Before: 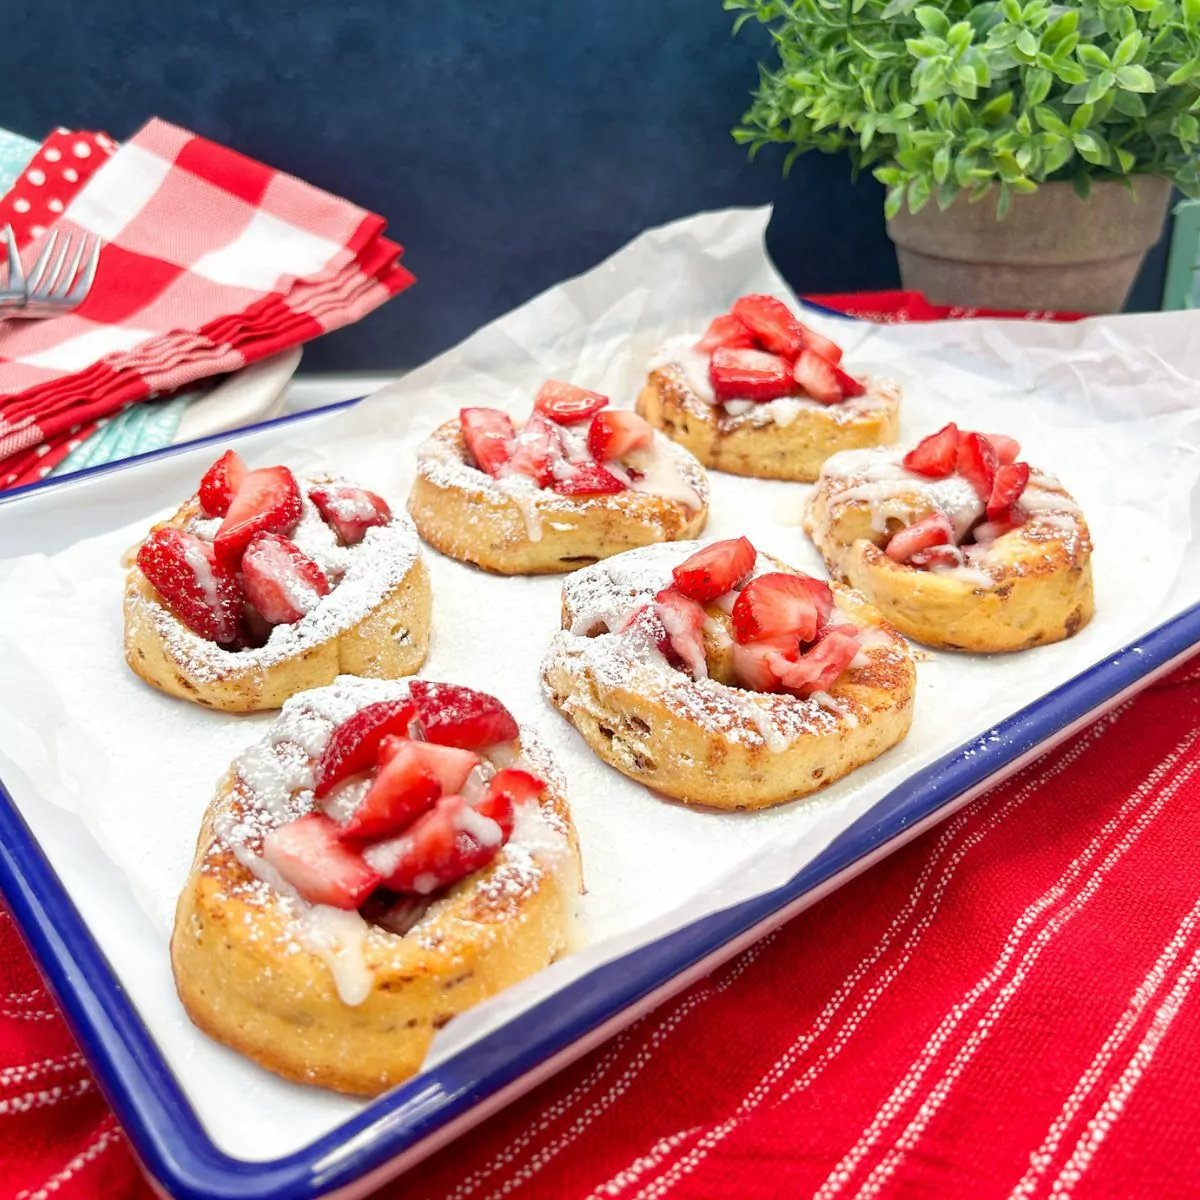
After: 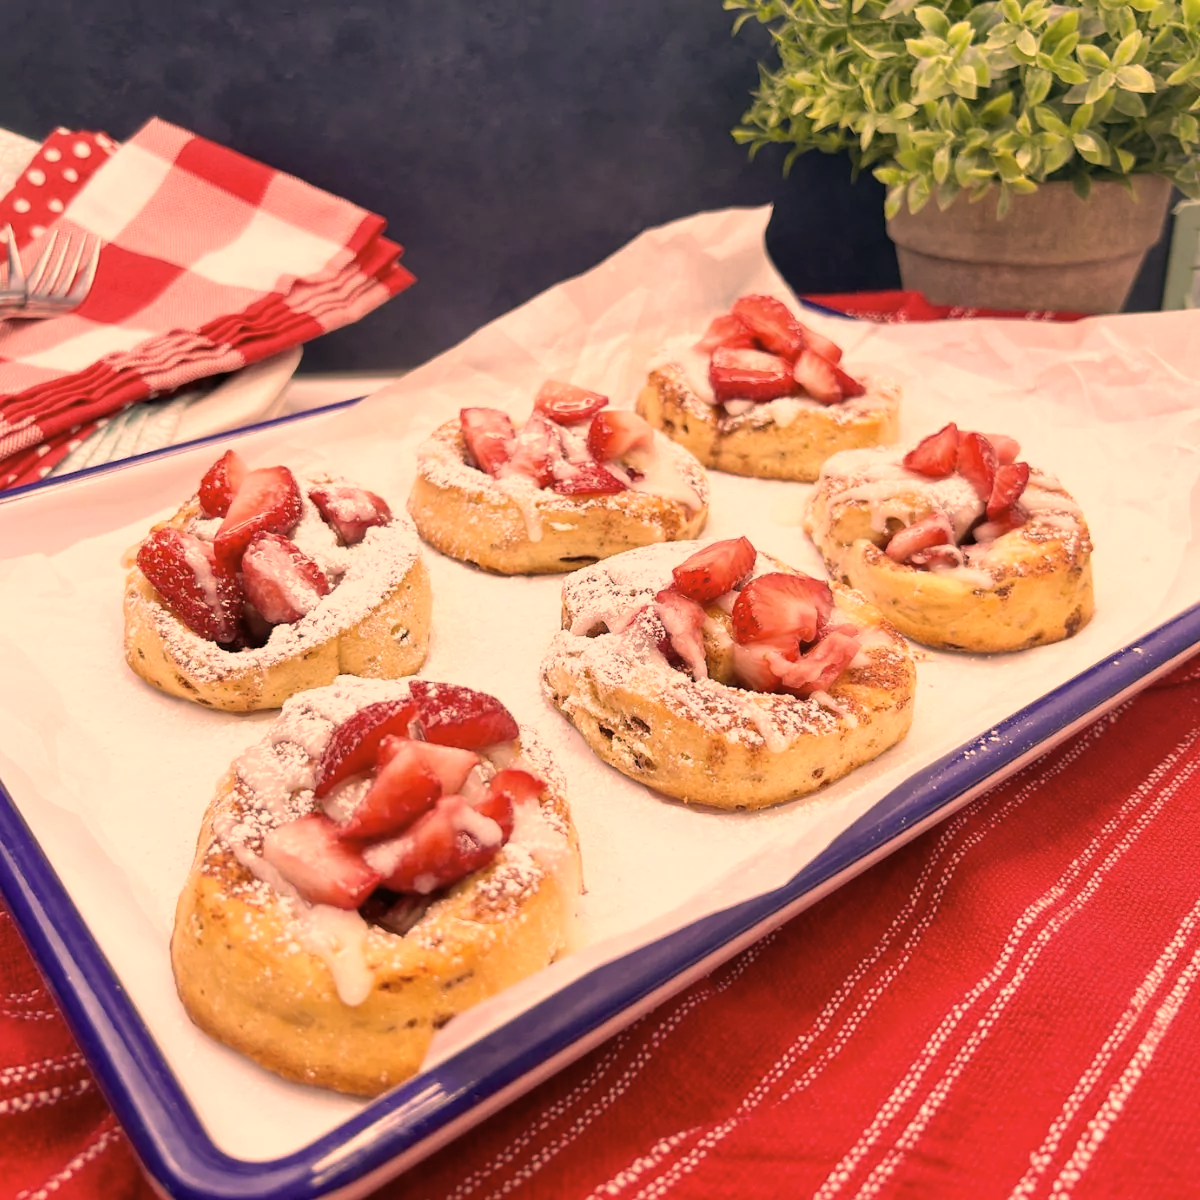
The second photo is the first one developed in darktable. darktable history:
color correction: highlights a* 39.36, highlights b* 39.56, saturation 0.693
